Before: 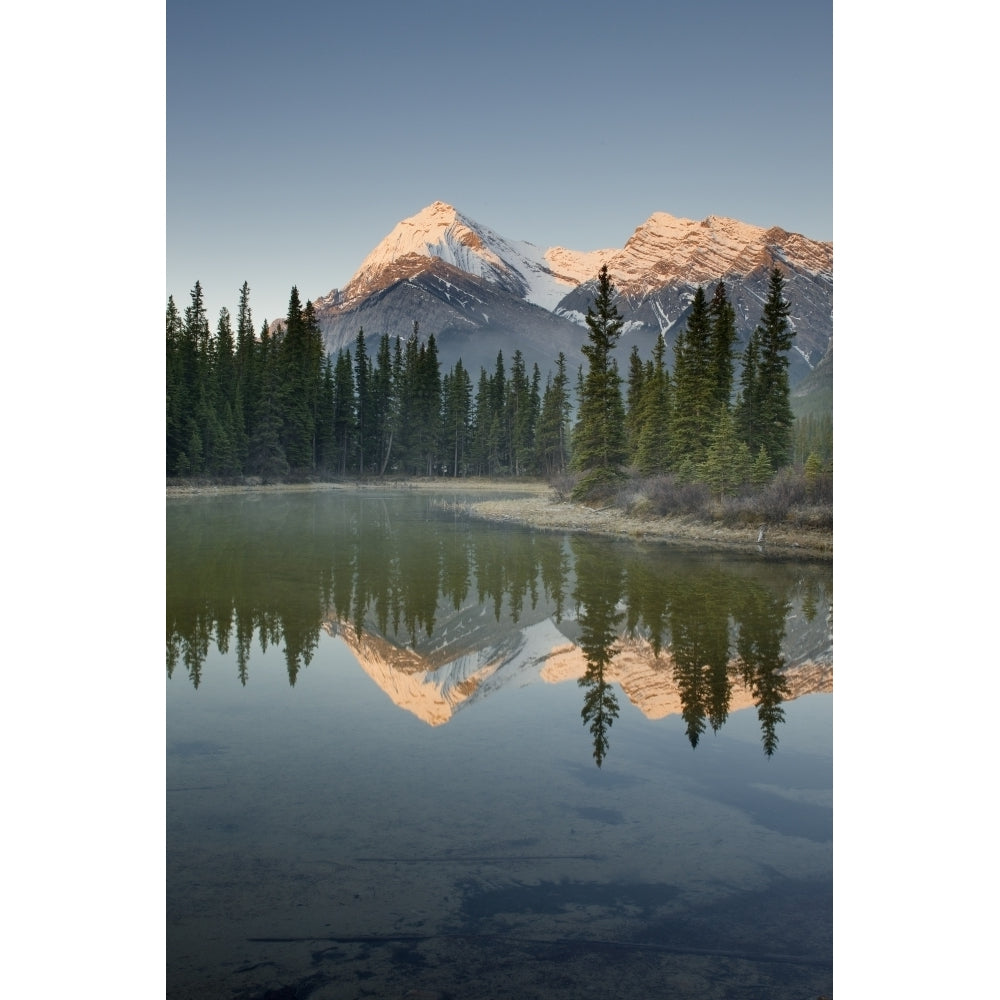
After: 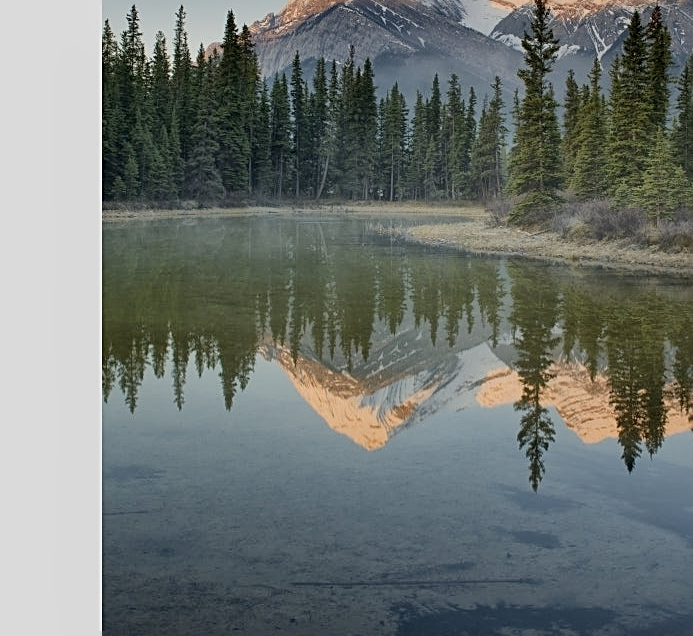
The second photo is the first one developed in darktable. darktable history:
crop: left 6.488%, top 27.668%, right 24.183%, bottom 8.656%
global tonemap: drago (1, 100), detail 1
sharpen: on, module defaults
